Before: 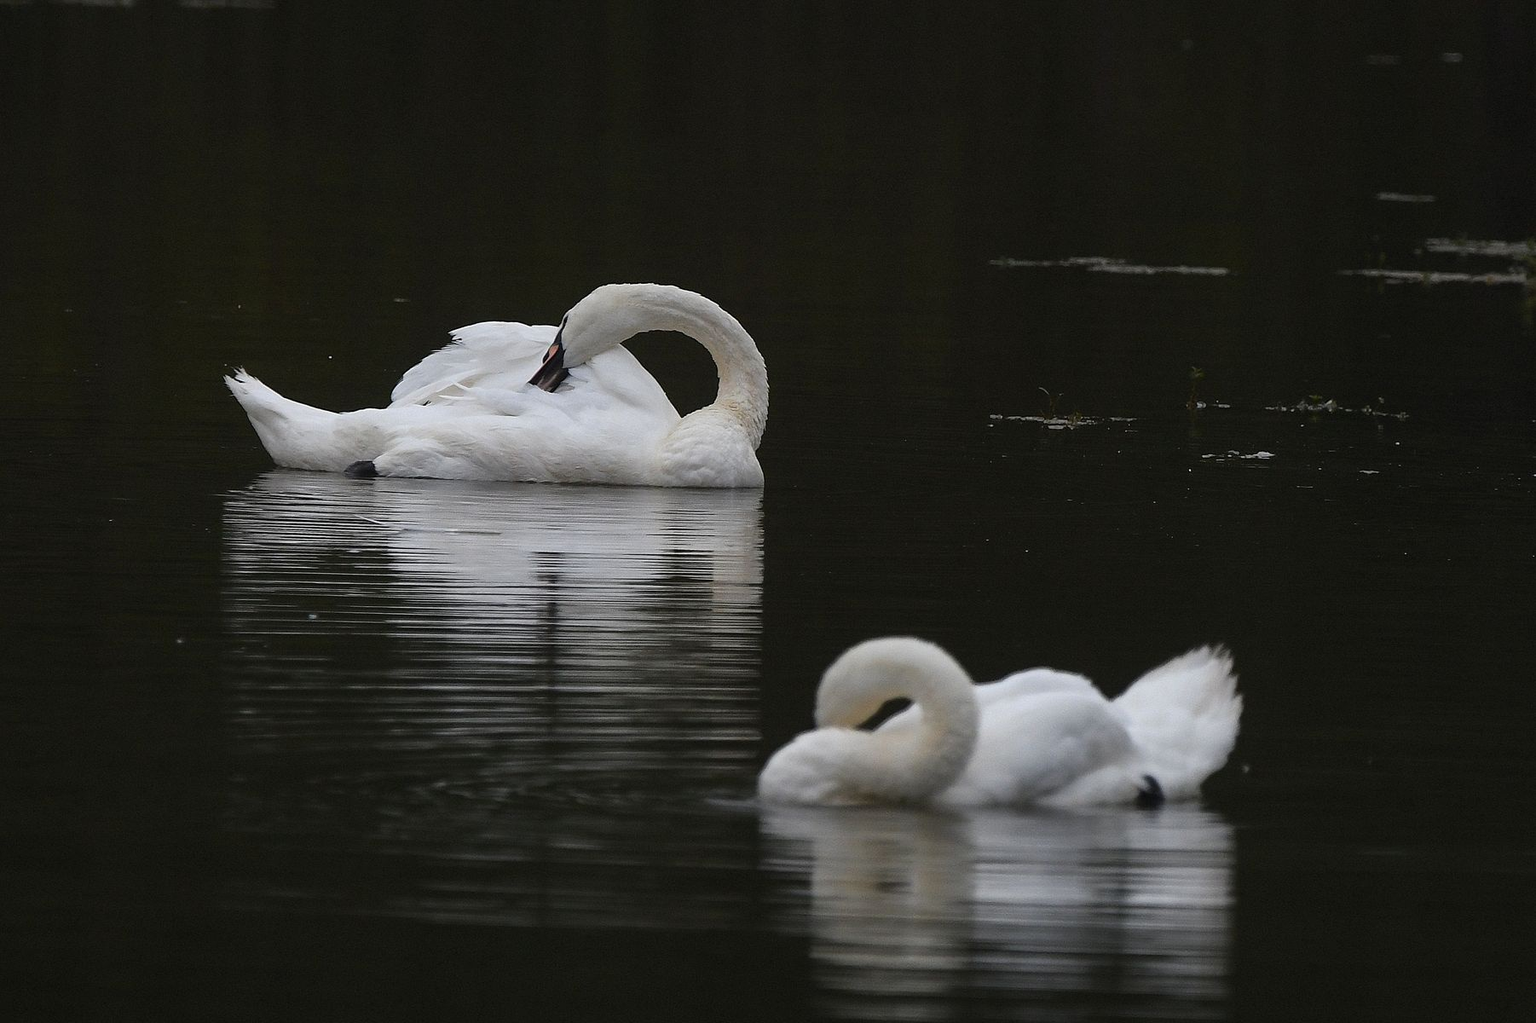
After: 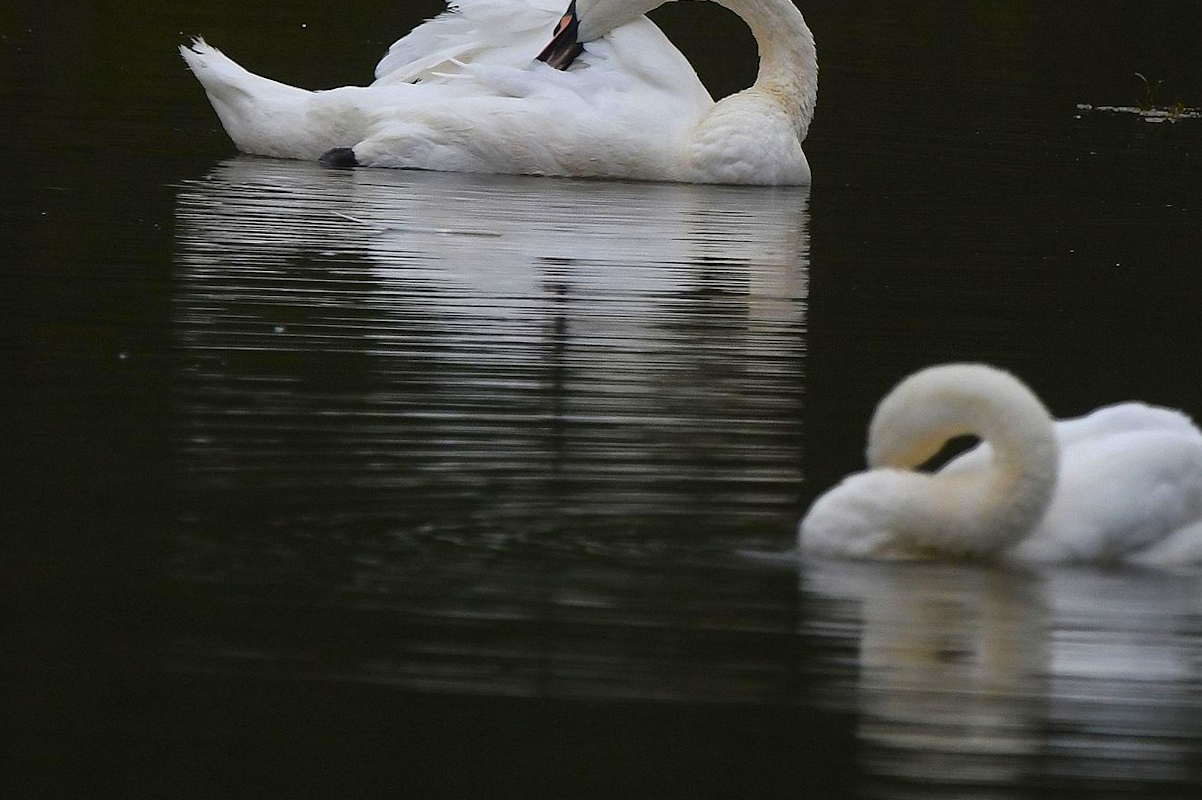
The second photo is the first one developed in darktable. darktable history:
crop and rotate: angle -0.82°, left 3.85%, top 31.828%, right 27.992%
color balance rgb: linear chroma grading › global chroma 15%, perceptual saturation grading › global saturation 30%
